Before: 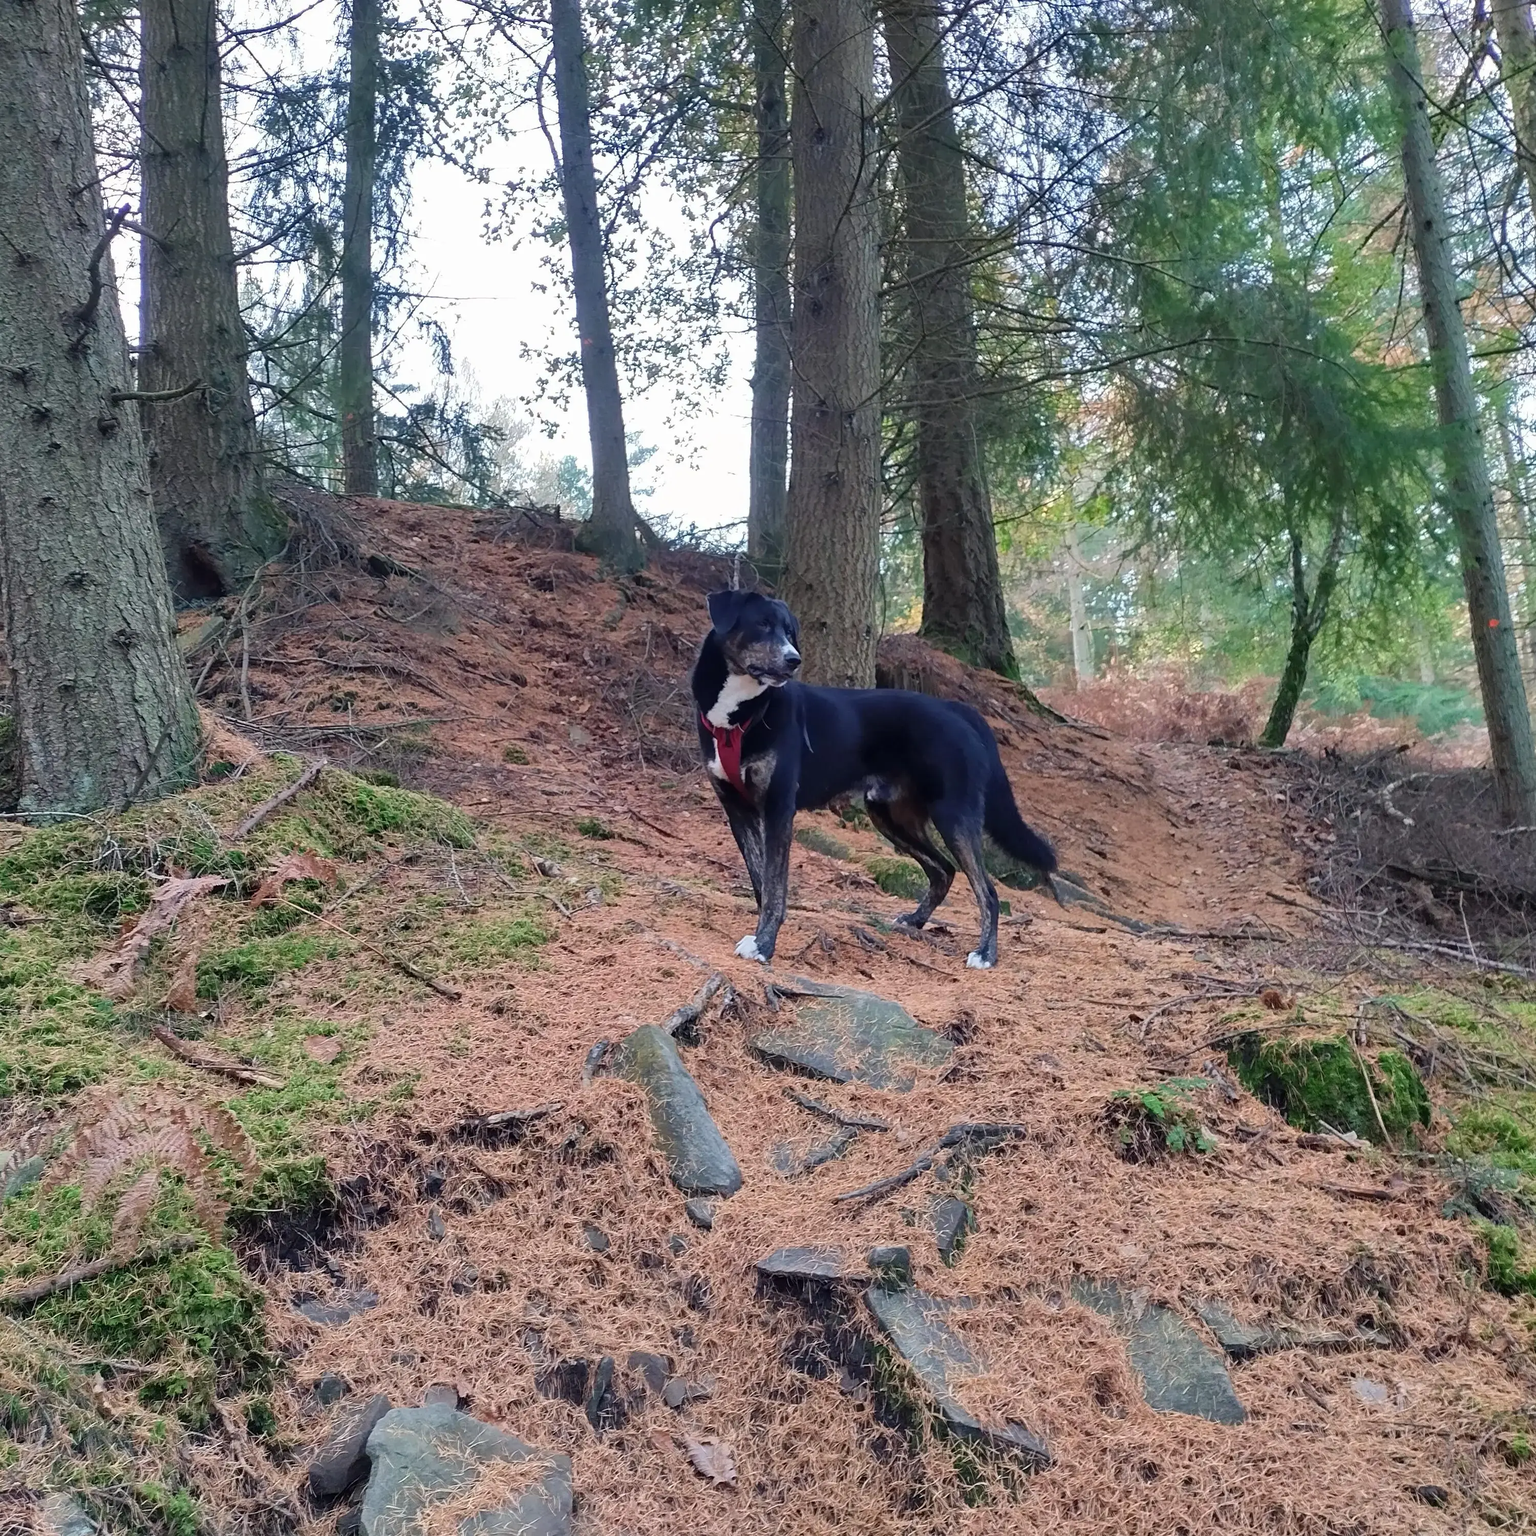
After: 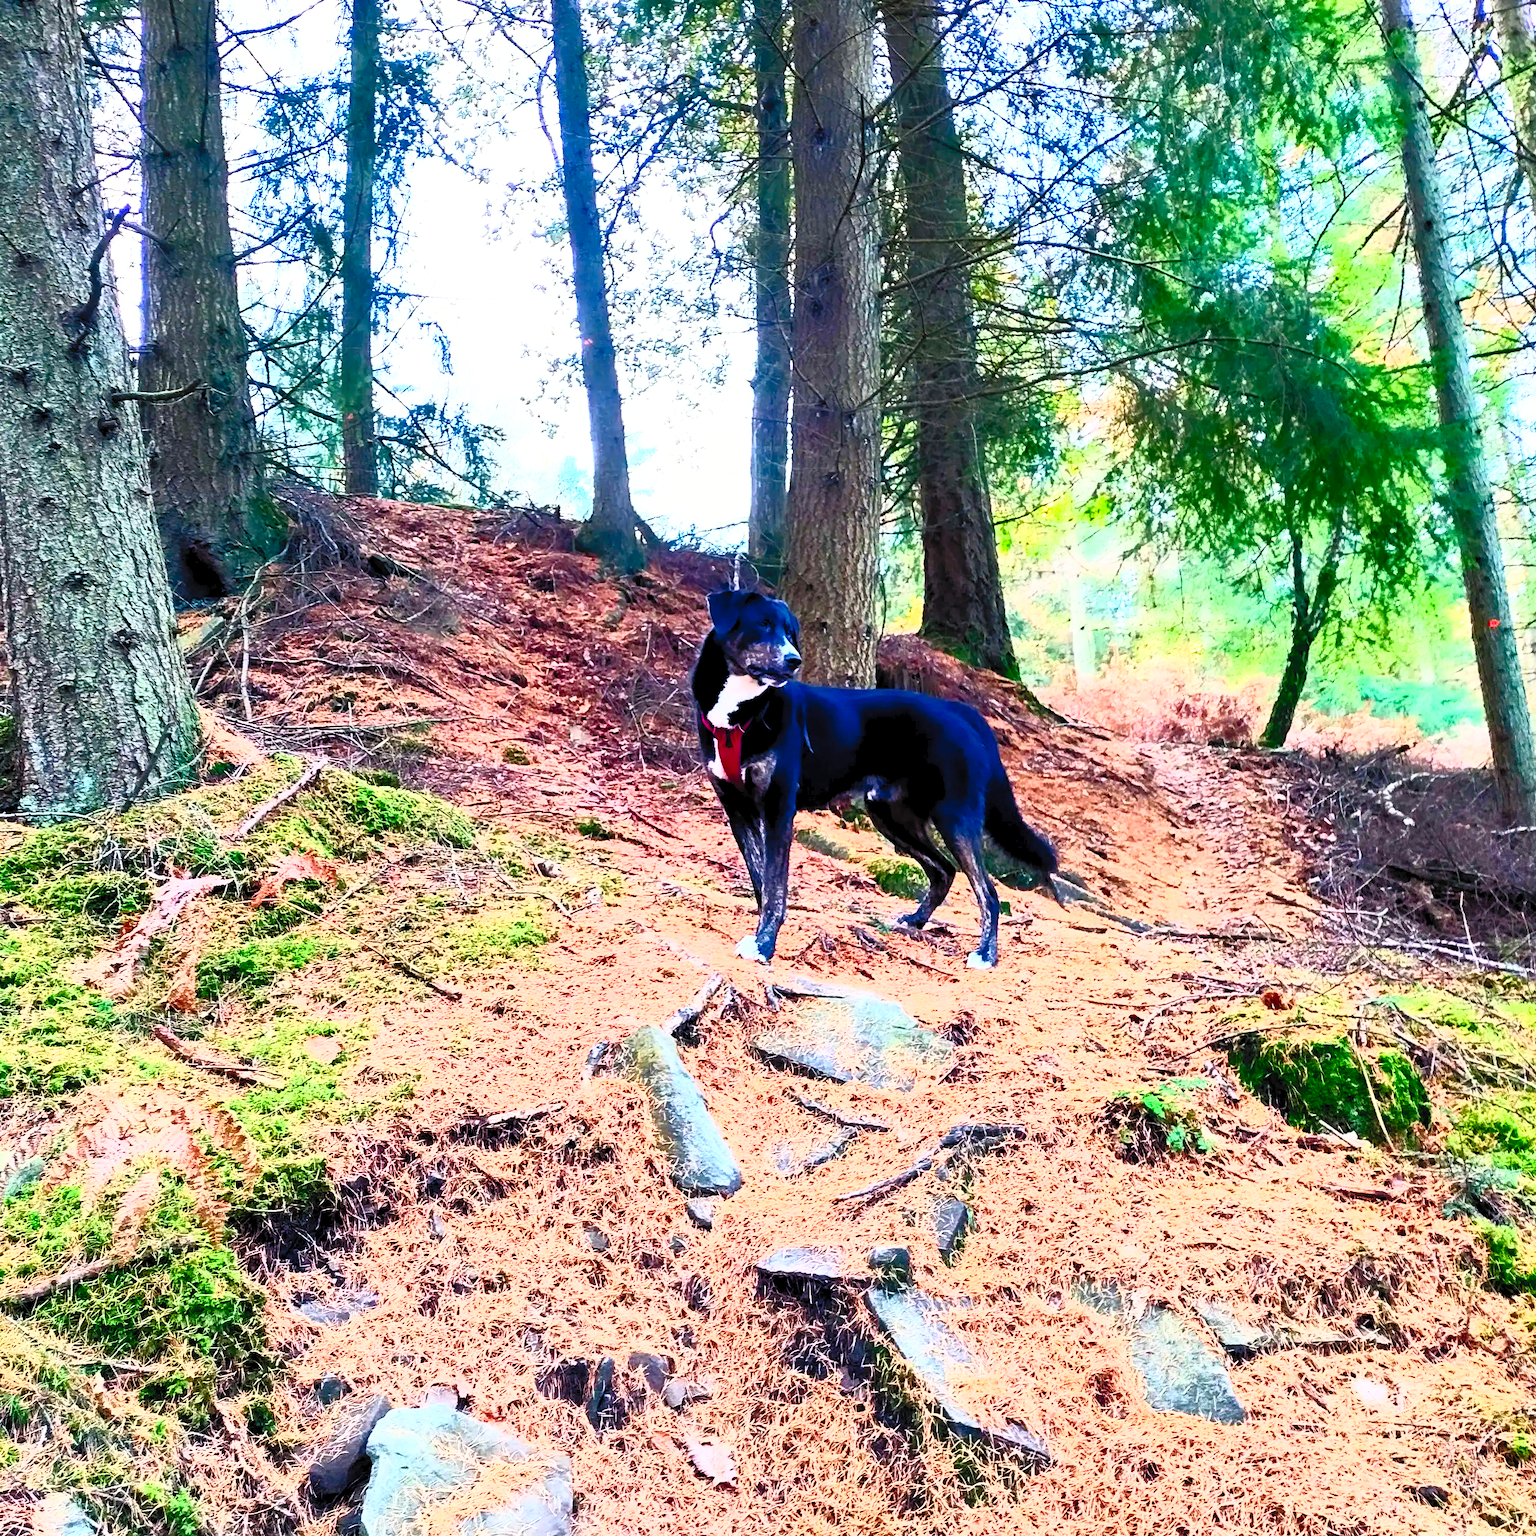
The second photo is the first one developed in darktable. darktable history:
filmic rgb: black relative exposure -6.36 EV, white relative exposure 2.79 EV, target black luminance 0%, hardness 4.56, latitude 68%, contrast 1.282, shadows ↔ highlights balance -3.13%, add noise in highlights 0.001, preserve chrominance no, color science v4 (2020)
contrast brightness saturation: contrast 0.997, brightness 0.999, saturation 0.989
